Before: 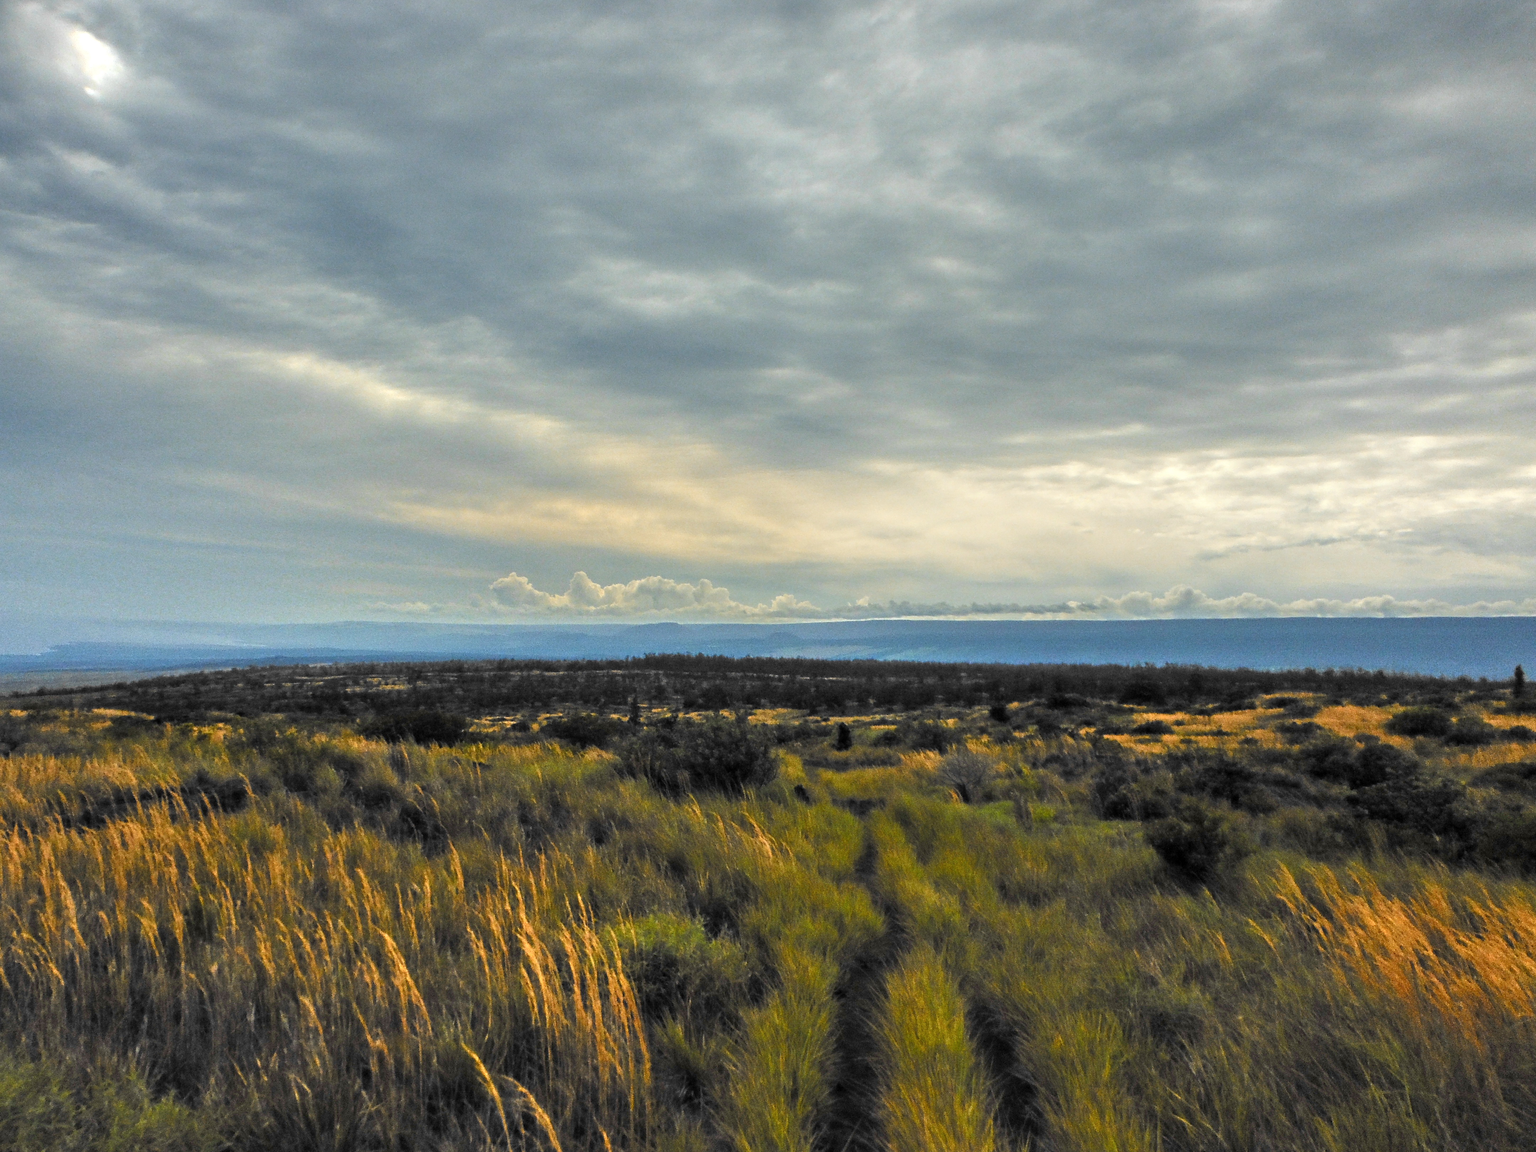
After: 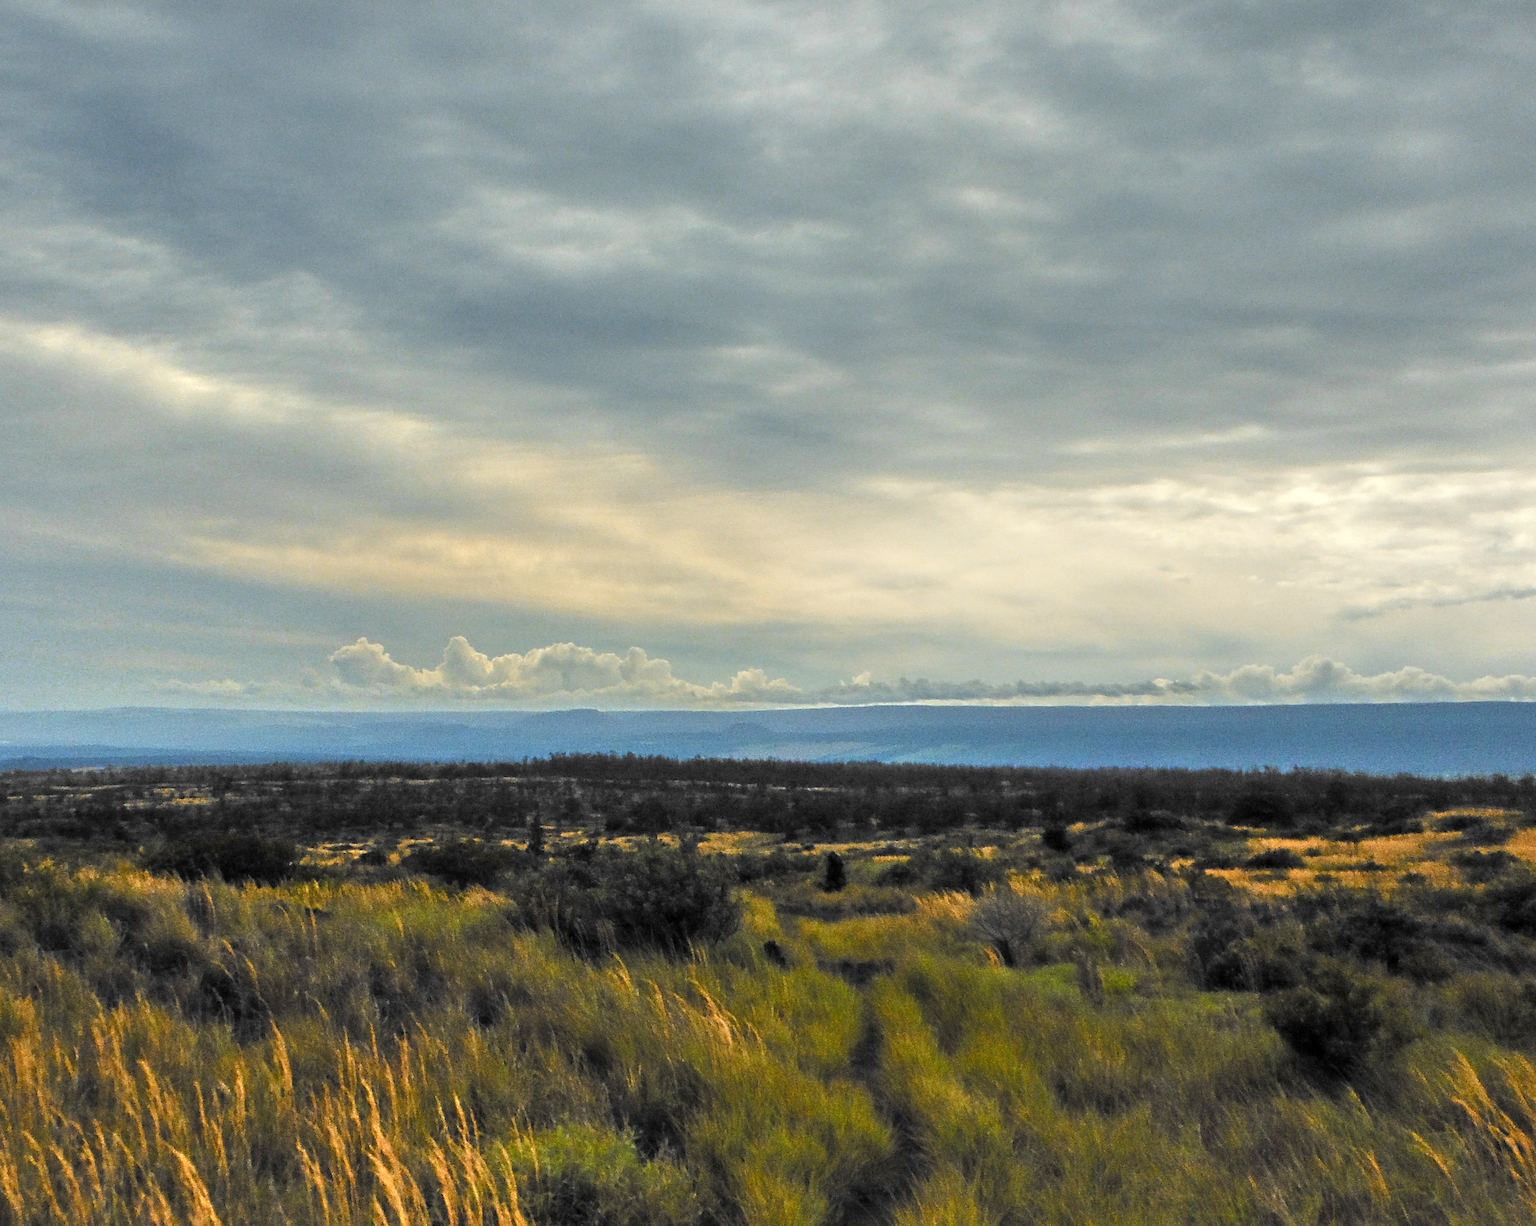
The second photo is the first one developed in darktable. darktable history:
crop and rotate: left 16.888%, top 10.951%, right 13.022%, bottom 14.436%
